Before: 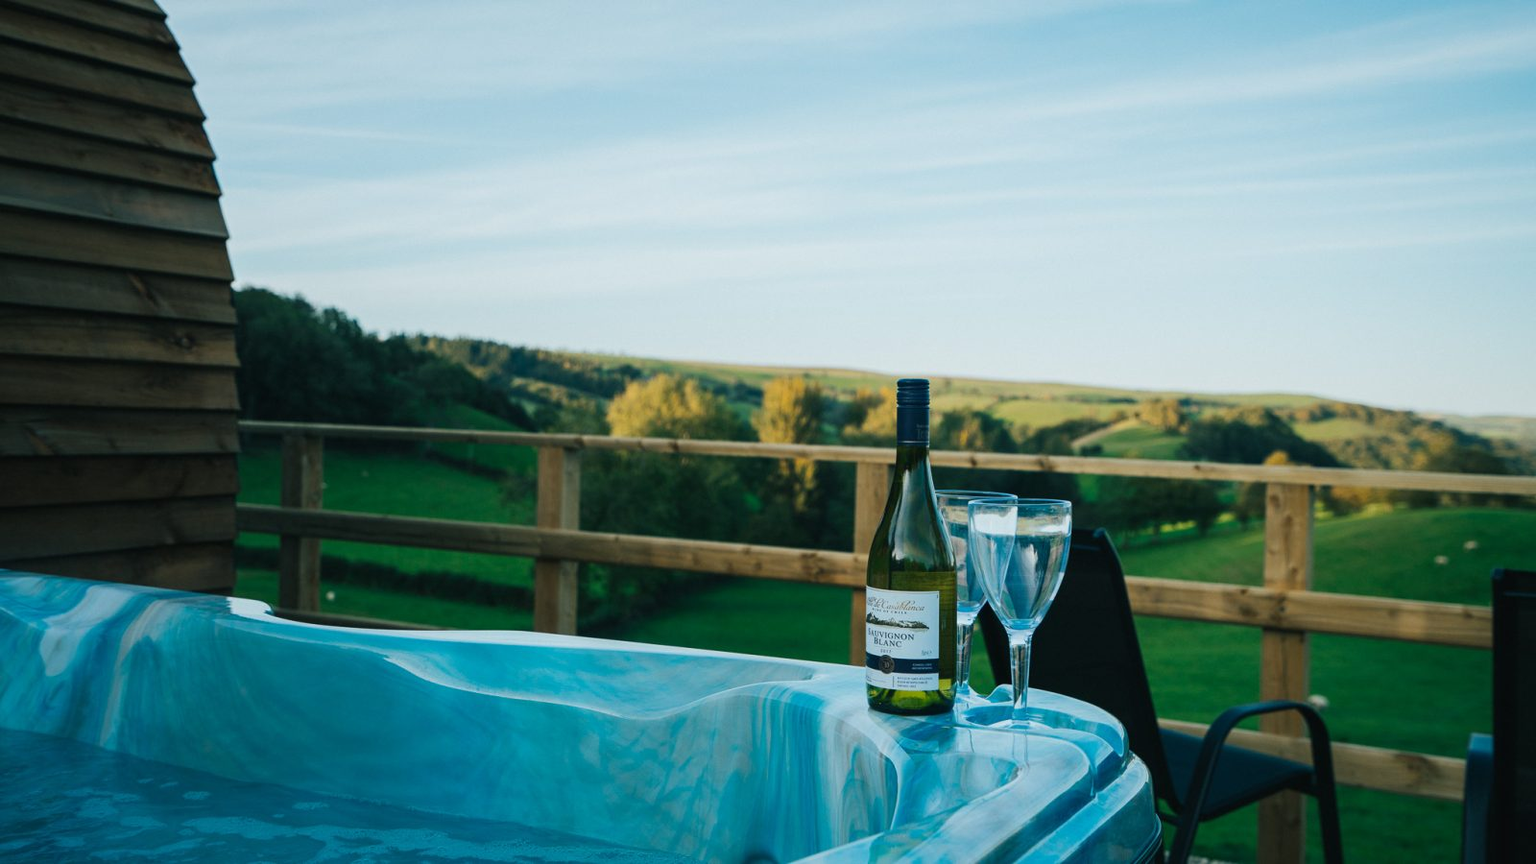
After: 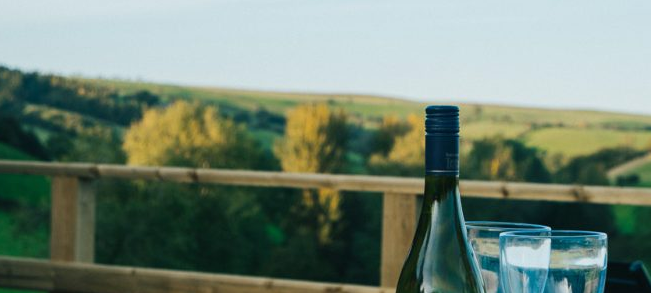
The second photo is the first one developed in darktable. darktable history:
crop: left 31.827%, top 32.15%, right 27.455%, bottom 35.261%
